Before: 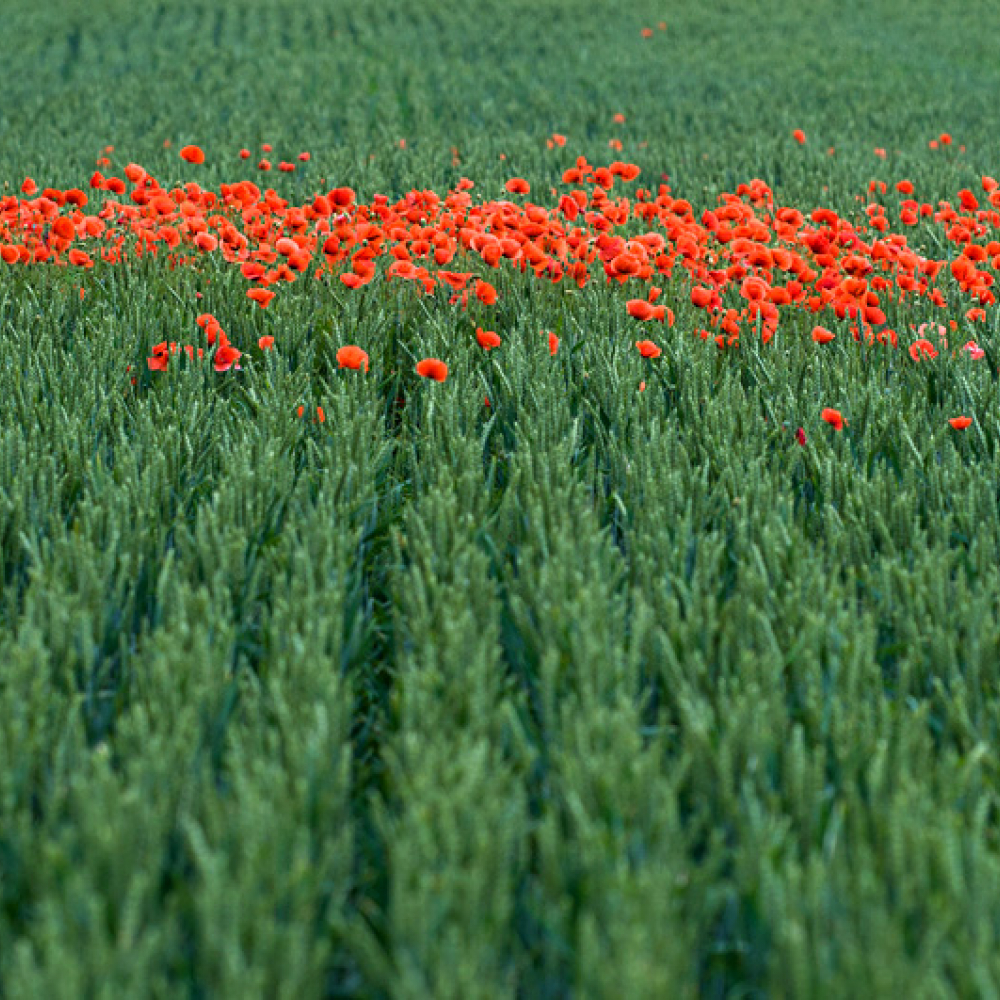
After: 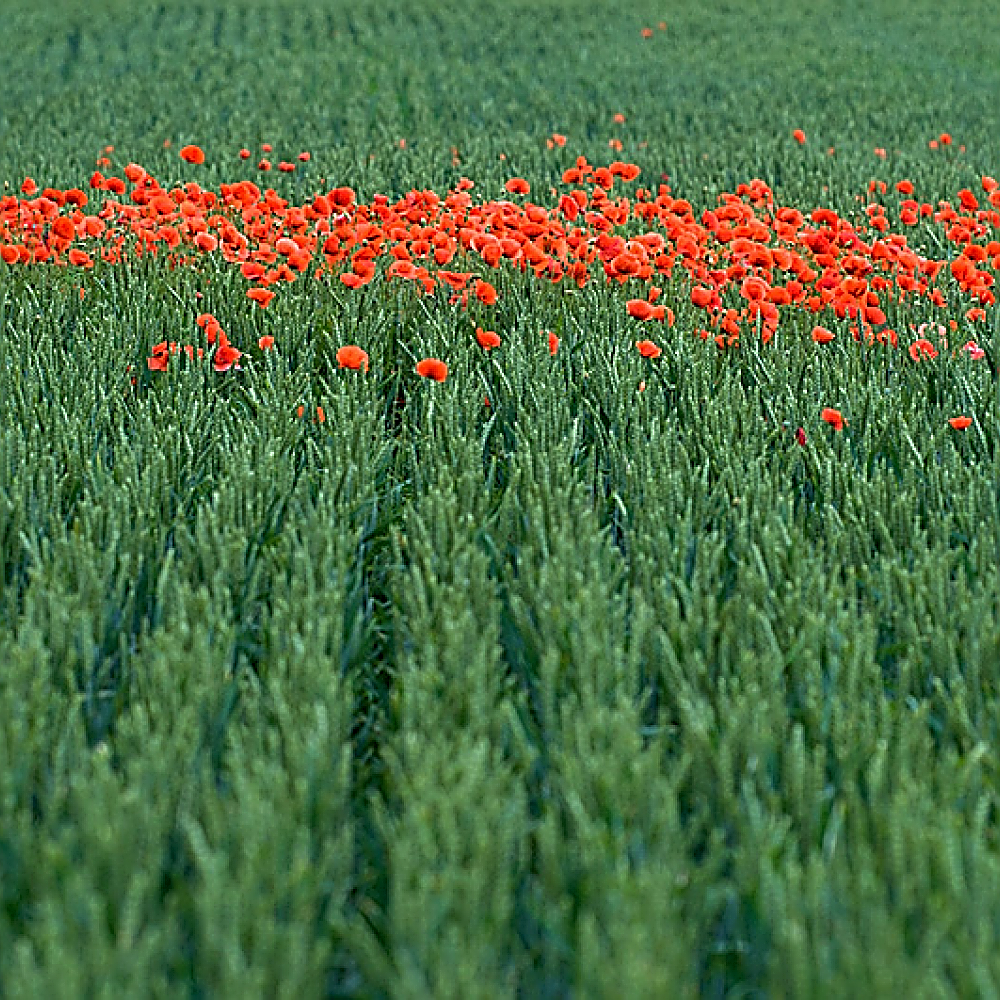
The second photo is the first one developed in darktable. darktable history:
shadows and highlights: on, module defaults
sharpen: amount 2
